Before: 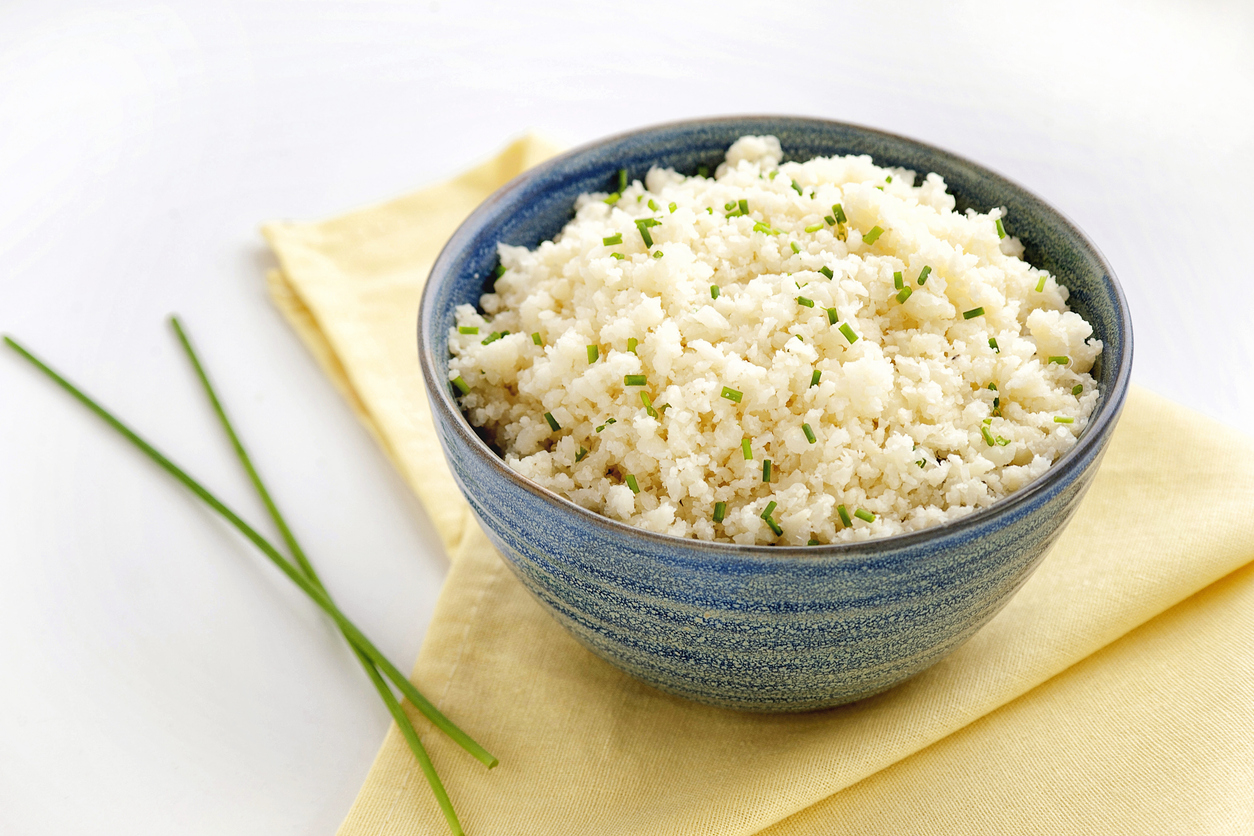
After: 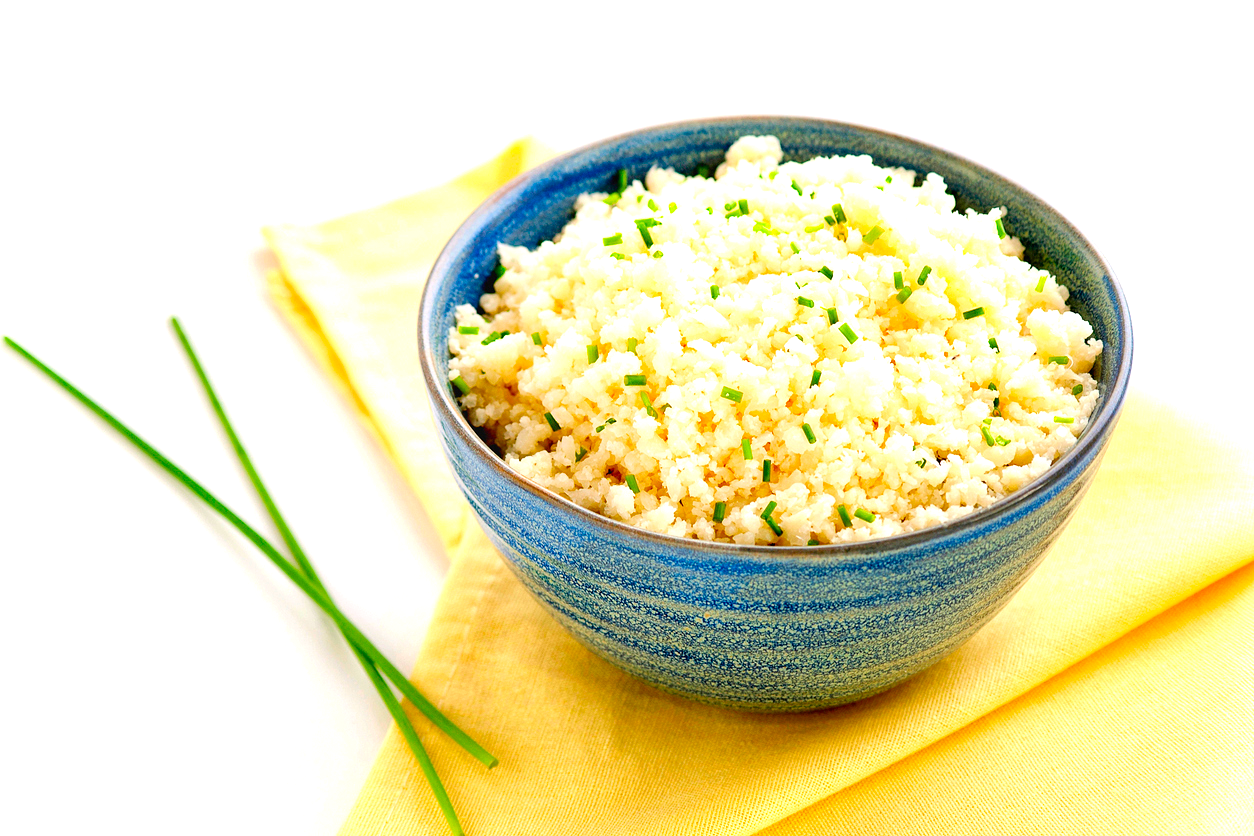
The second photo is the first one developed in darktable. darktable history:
levels: levels [0, 0.43, 0.859]
contrast brightness saturation: saturation 0.5
